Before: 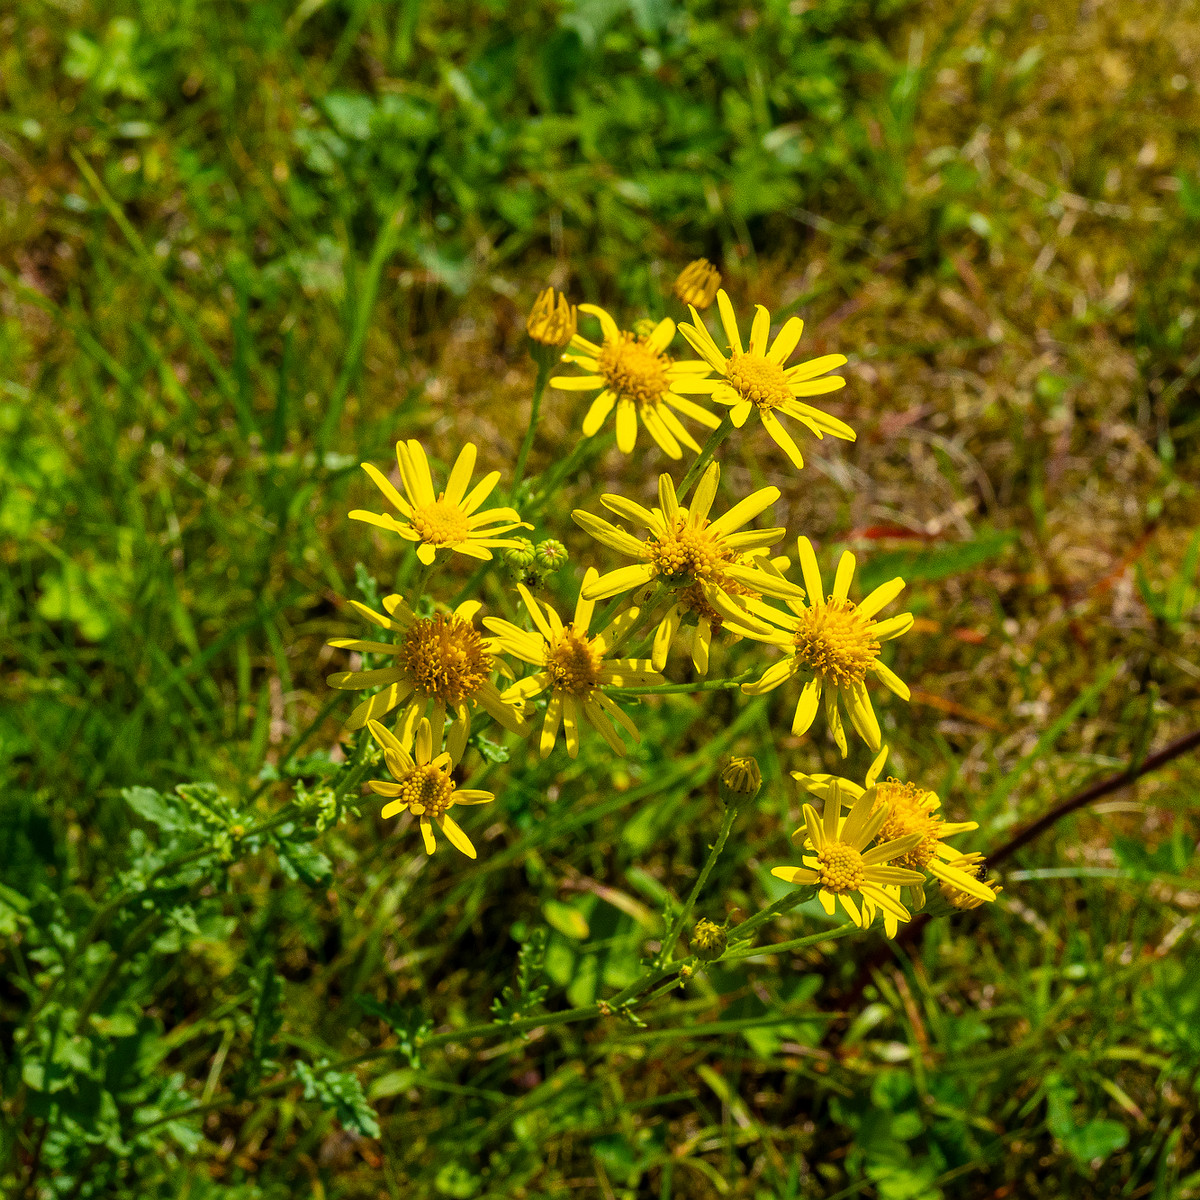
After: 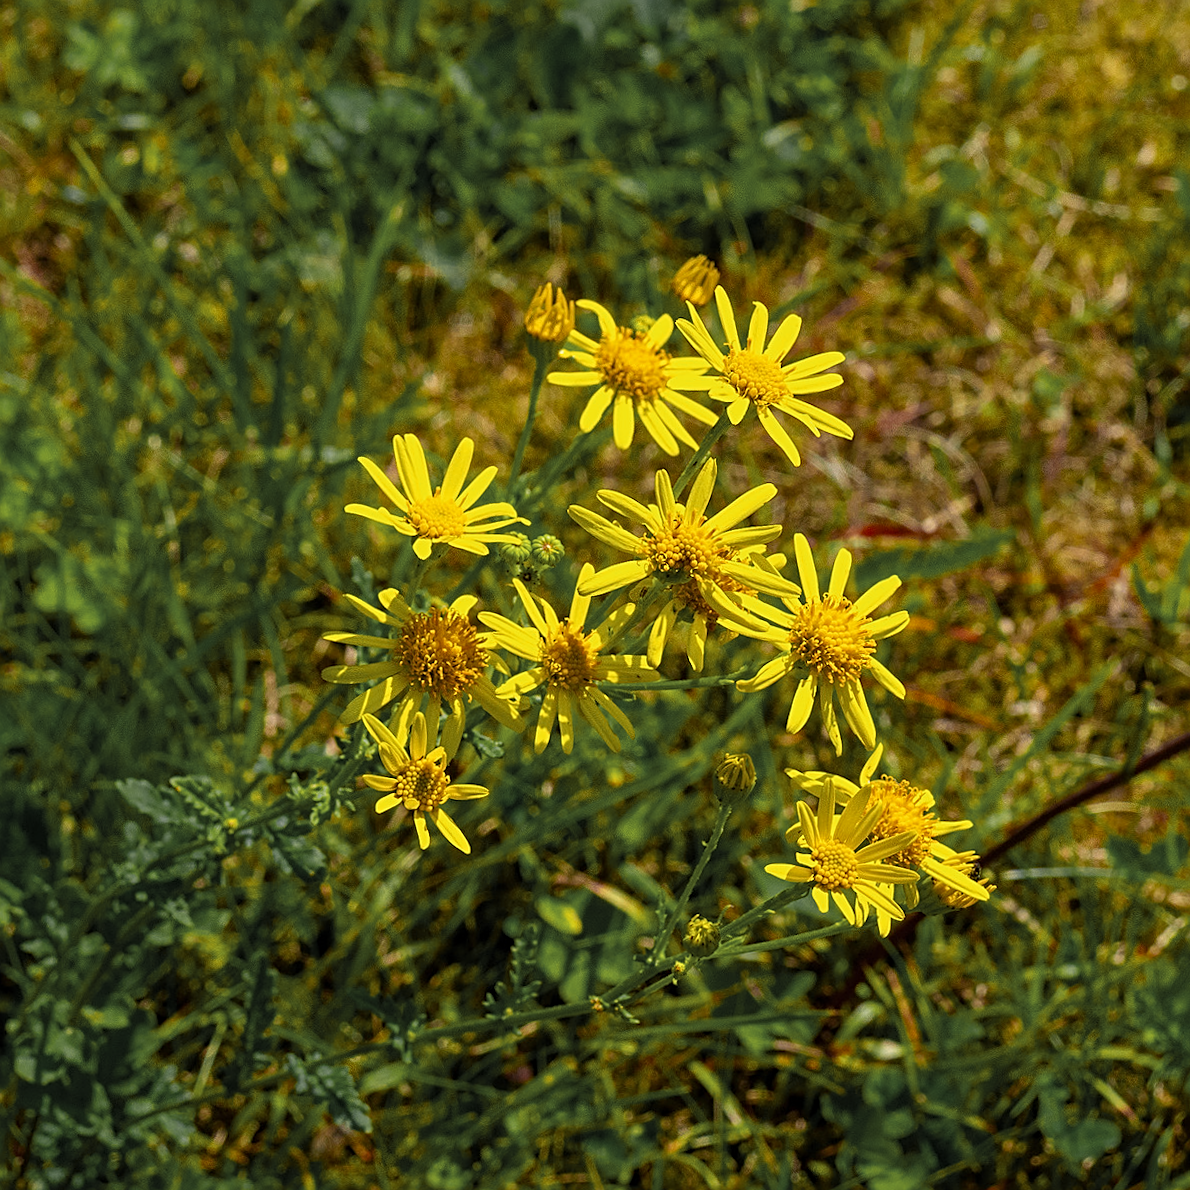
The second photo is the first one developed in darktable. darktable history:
crop and rotate: angle -1.69°
white balance: red 0.983, blue 1.036
sharpen: on, module defaults
rotate and perspective: rotation -1.24°, automatic cropping off
color zones: curves: ch0 [(0.035, 0.242) (0.25, 0.5) (0.384, 0.214) (0.488, 0.255) (0.75, 0.5)]; ch1 [(0.063, 0.379) (0.25, 0.5) (0.354, 0.201) (0.489, 0.085) (0.729, 0.271)]; ch2 [(0.25, 0.5) (0.38, 0.517) (0.442, 0.51) (0.735, 0.456)]
